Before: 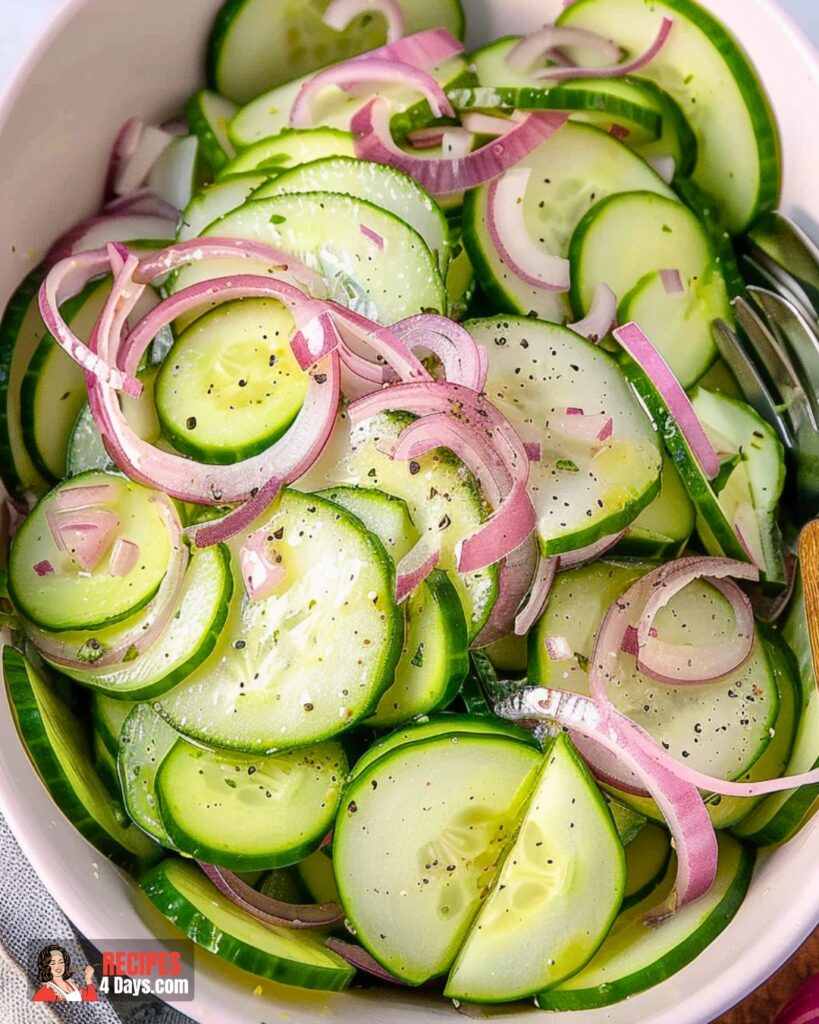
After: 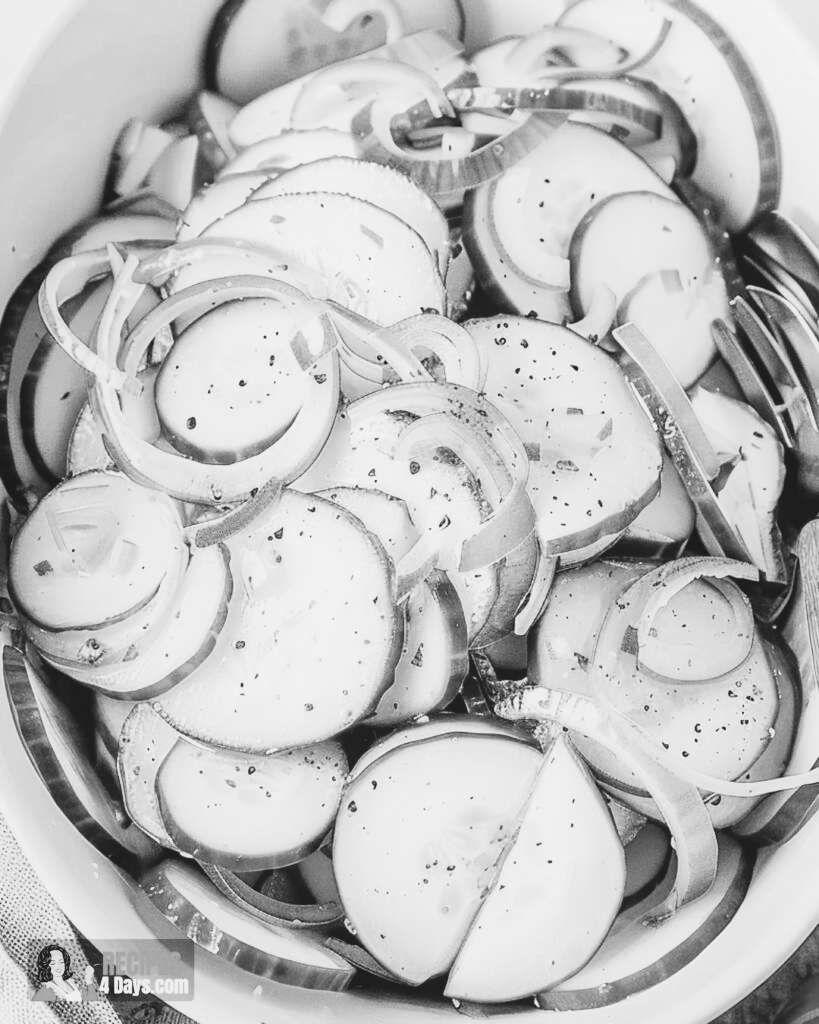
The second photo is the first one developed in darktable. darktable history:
exposure: exposure 0.999 EV, compensate highlight preservation false
tone equalizer: on, module defaults
filmic rgb: black relative exposure -7.5 EV, white relative exposure 5 EV, hardness 3.31, contrast 1.3, contrast in shadows safe
white balance: red 0.925, blue 1.046
color balance rgb: highlights gain › chroma 2.94%, highlights gain › hue 60.57°, global offset › chroma 0.25%, global offset › hue 256.52°, perceptual saturation grading › global saturation 20%, perceptual saturation grading › highlights -50%, perceptual saturation grading › shadows 30%, contrast 15%
local contrast: highlights 68%, shadows 68%, detail 82%, midtone range 0.325
velvia: on, module defaults
monochrome: a -3.63, b -0.465
